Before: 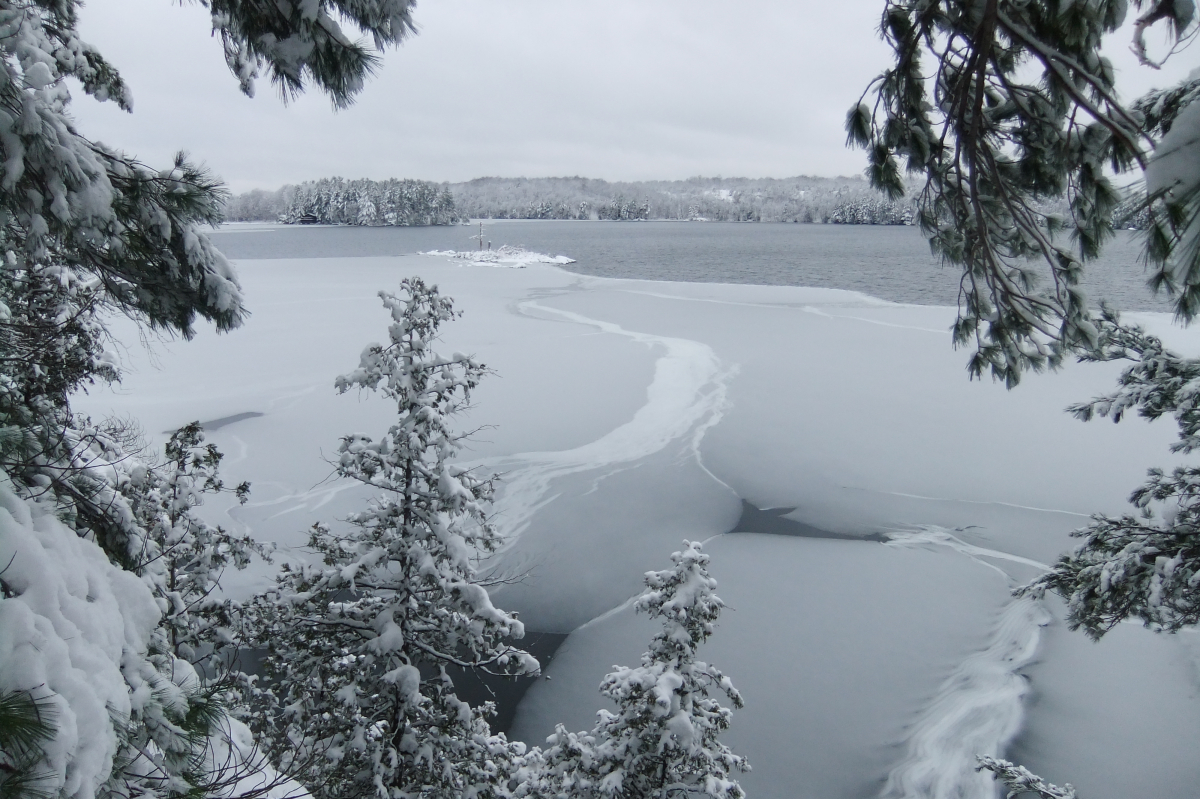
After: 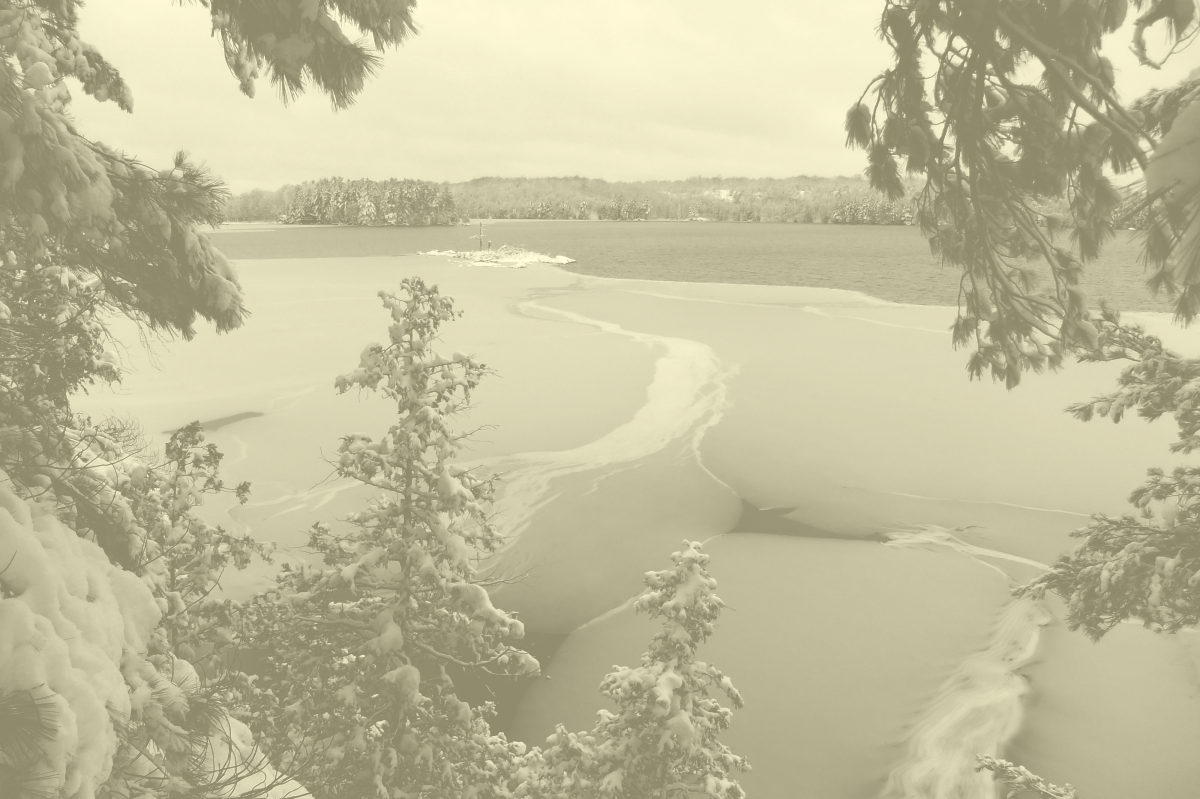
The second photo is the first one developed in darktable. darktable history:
contrast brightness saturation: contrast 0.09, brightness -0.59, saturation 0.17
colorize: hue 43.2°, saturation 40%, version 1
color balance rgb: perceptual saturation grading › global saturation 20%, global vibrance 10%
